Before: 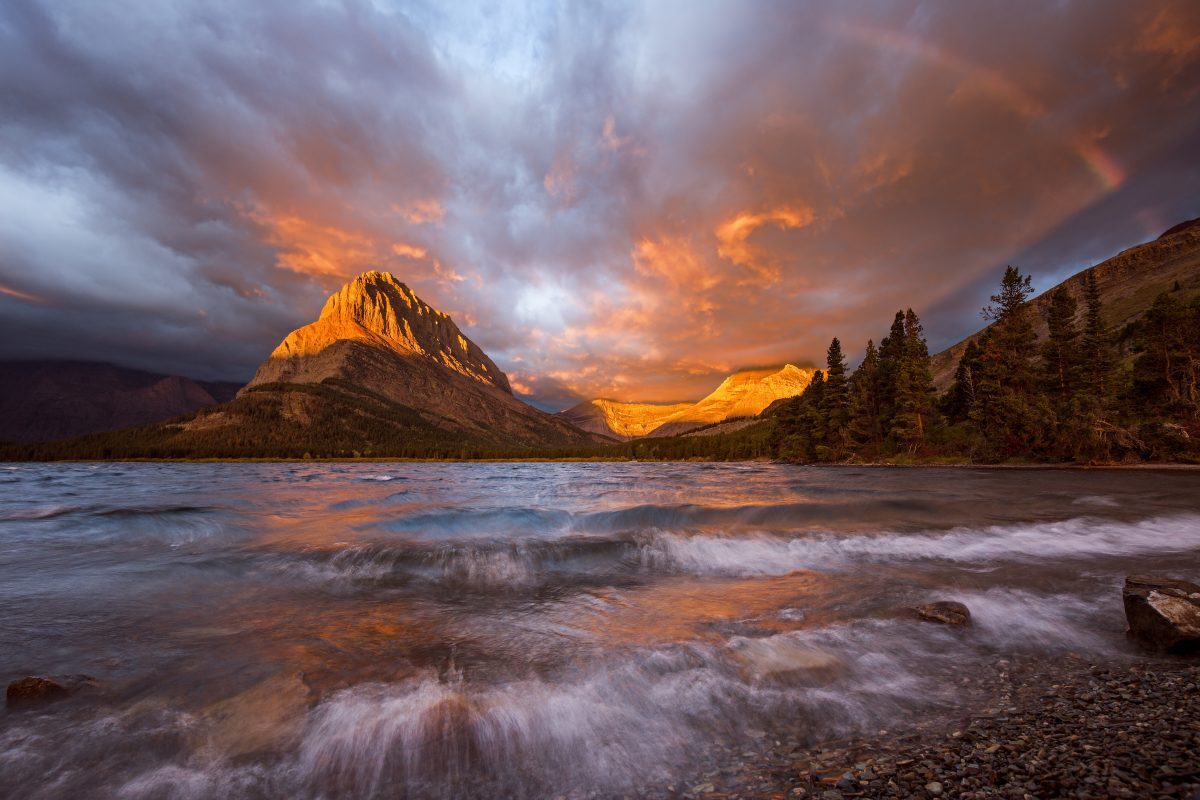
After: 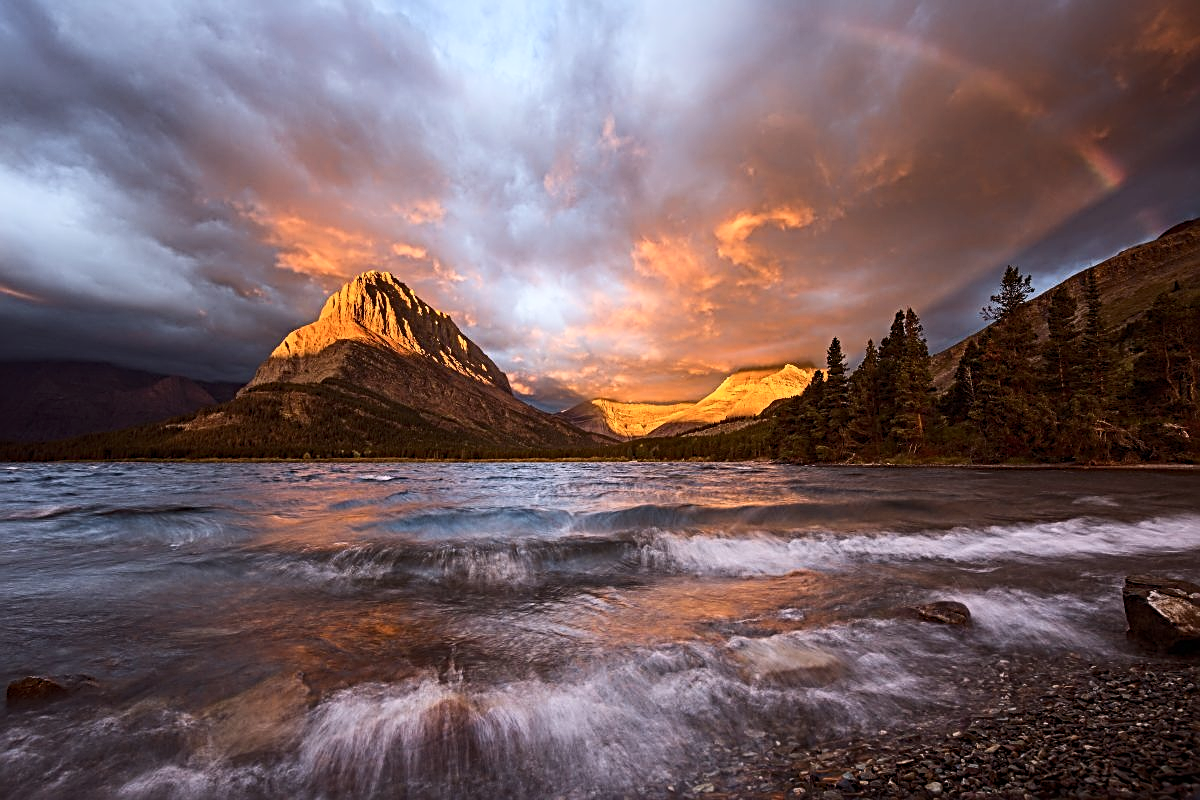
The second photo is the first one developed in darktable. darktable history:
sharpen: radius 2.69, amount 0.678
levels: levels [0, 0.51, 1]
contrast brightness saturation: contrast 0.241, brightness 0.093
